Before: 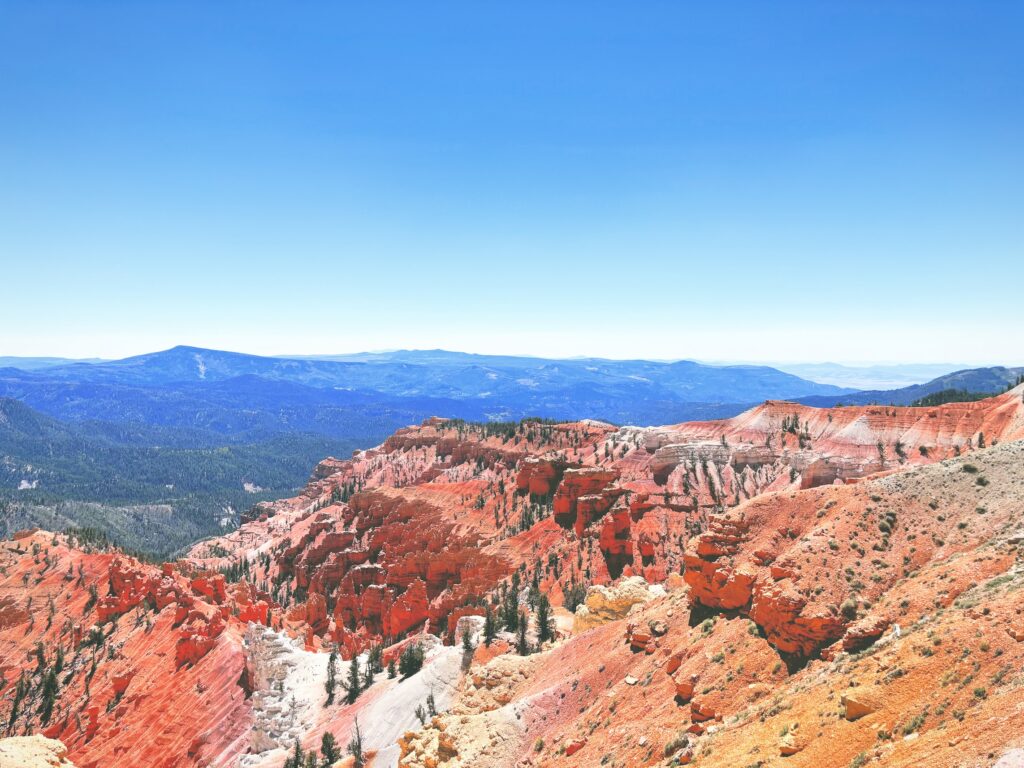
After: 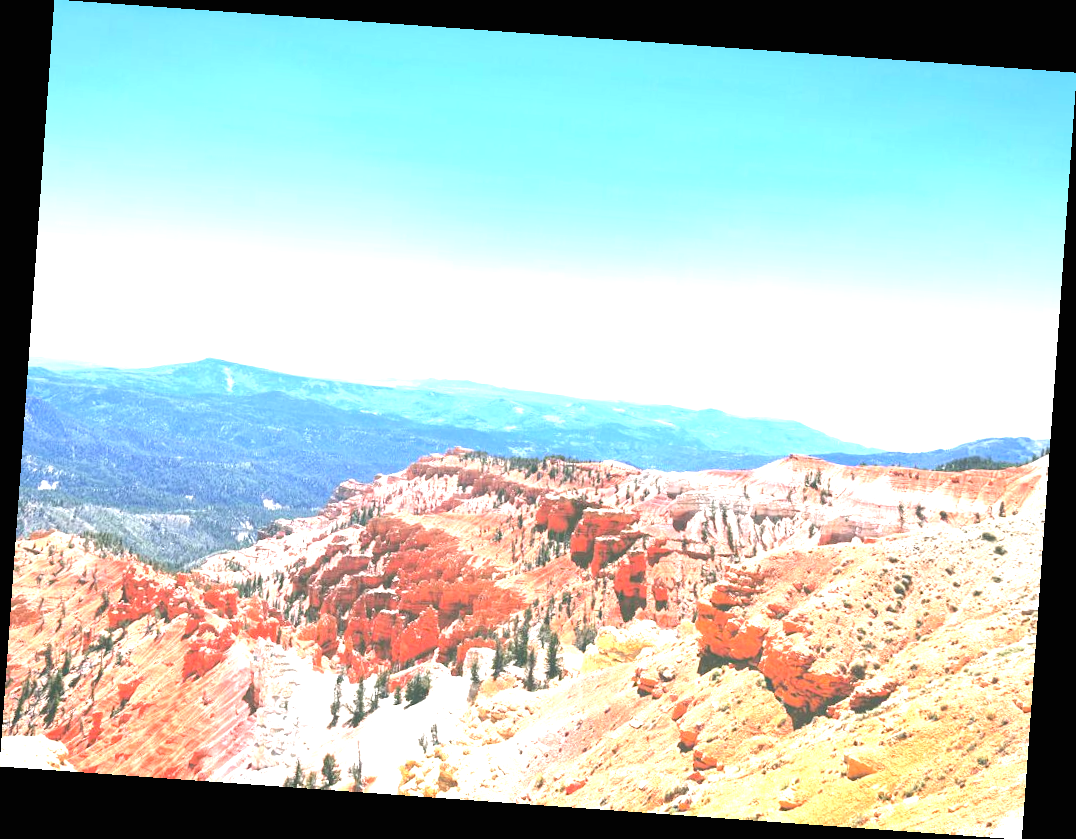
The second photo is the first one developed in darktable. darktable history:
rotate and perspective: rotation 4.1°, automatic cropping off
exposure: black level correction 0, exposure 1.45 EV, compensate exposure bias true, compensate highlight preservation false
